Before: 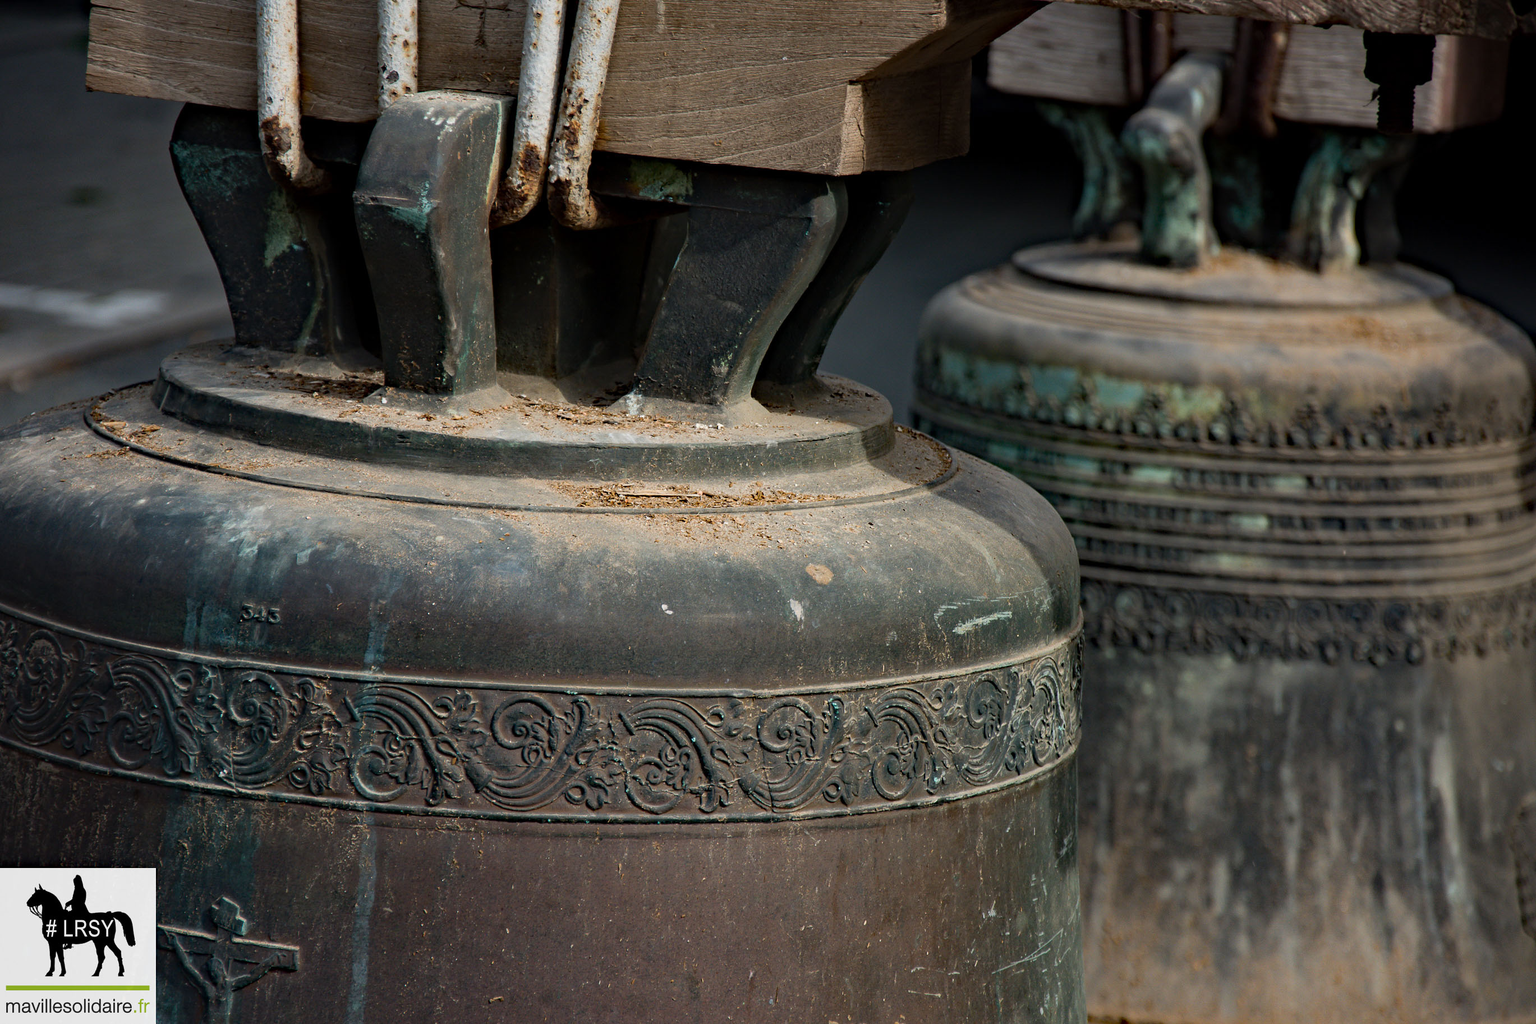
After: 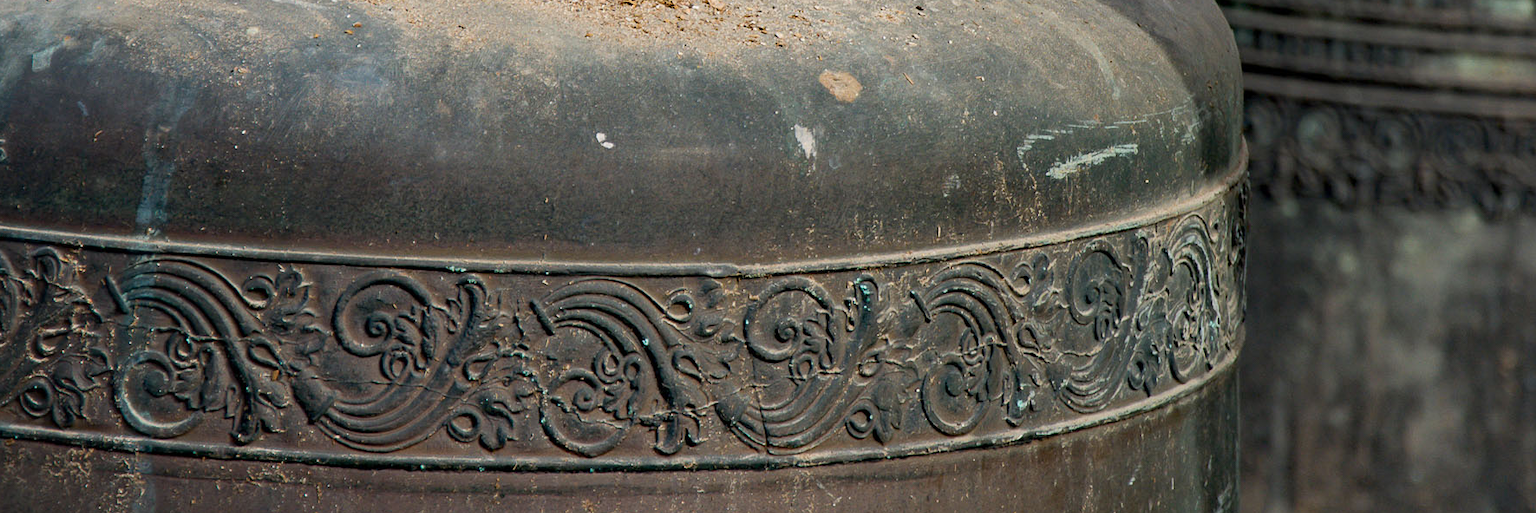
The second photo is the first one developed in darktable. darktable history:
crop: left 18%, top 50.633%, right 17.302%, bottom 16.894%
